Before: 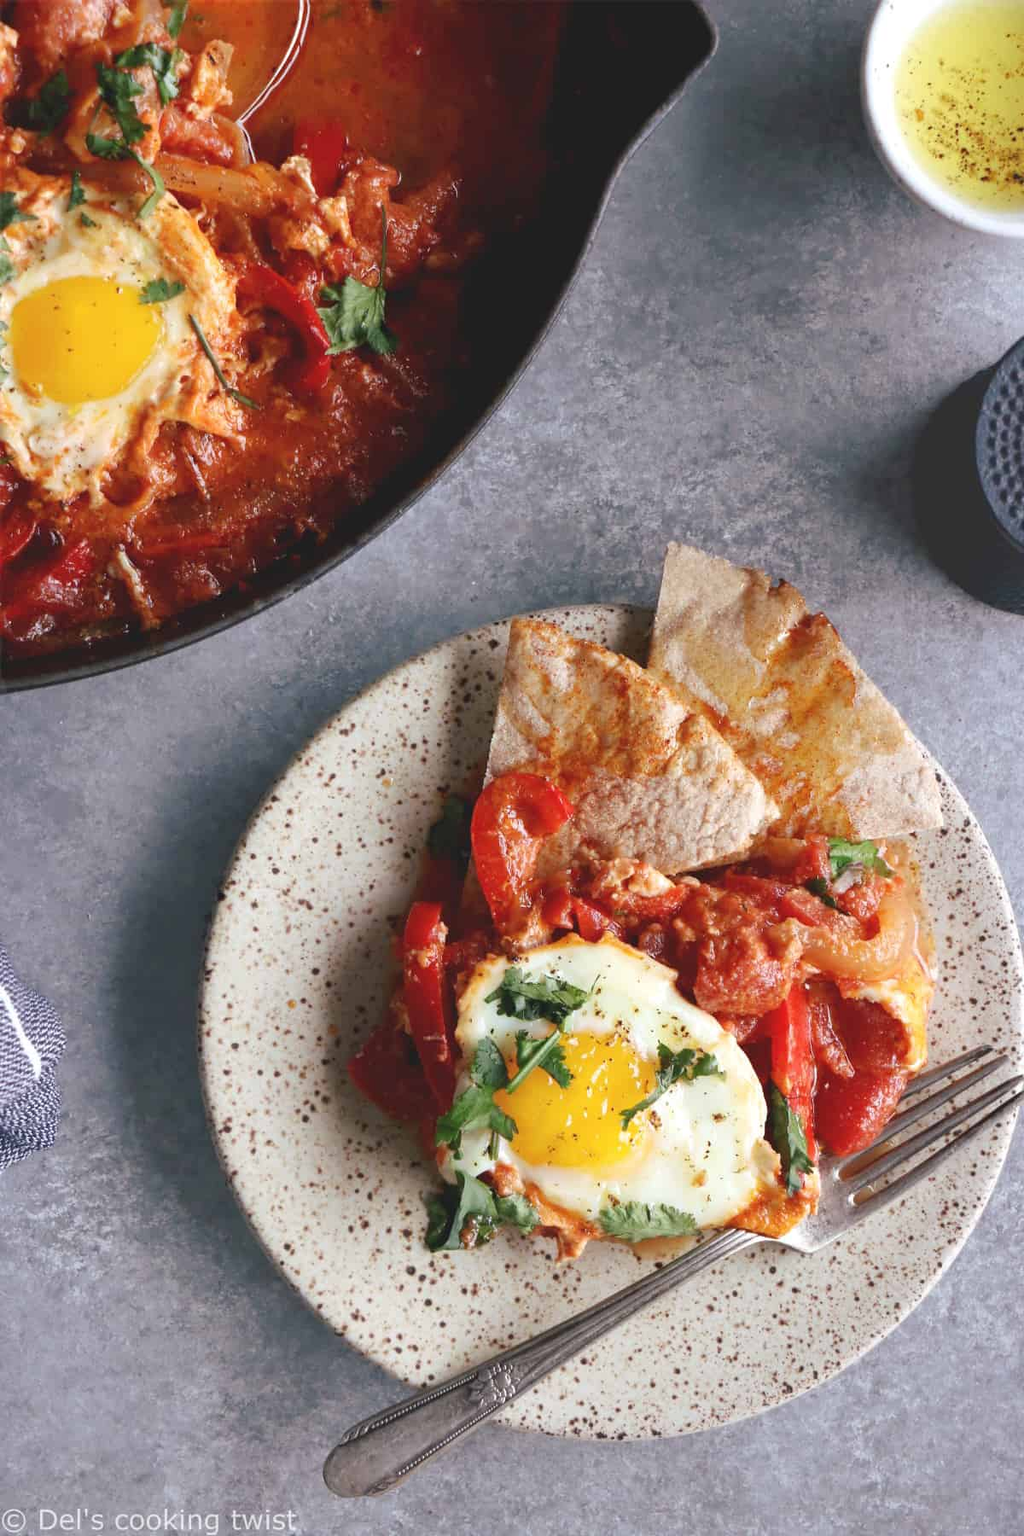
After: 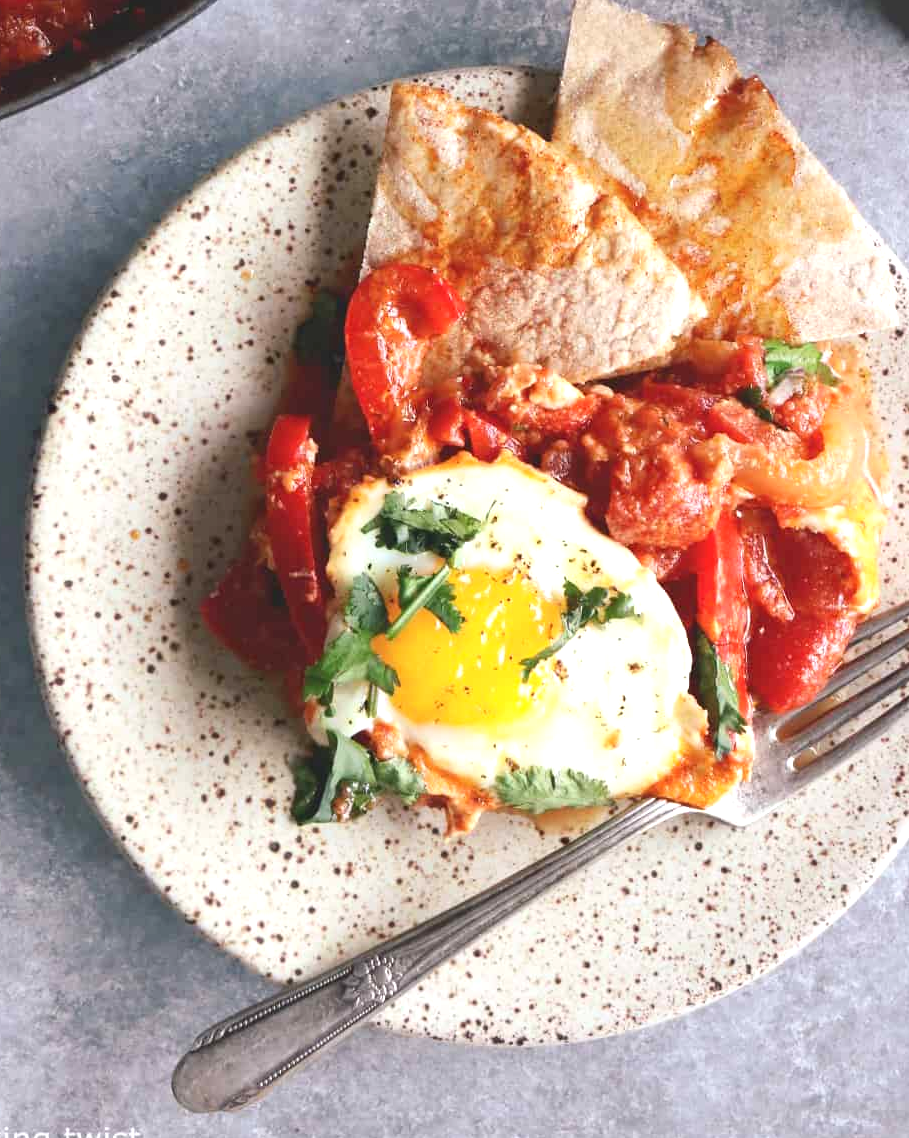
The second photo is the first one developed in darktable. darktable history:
exposure: black level correction 0, exposure 0.5 EV, compensate highlight preservation false
color zones: mix 25.78%
crop and rotate: left 17.271%, top 35.684%, right 6.943%, bottom 1.052%
contrast brightness saturation: contrast 0.101, brightness 0.014, saturation 0.018
